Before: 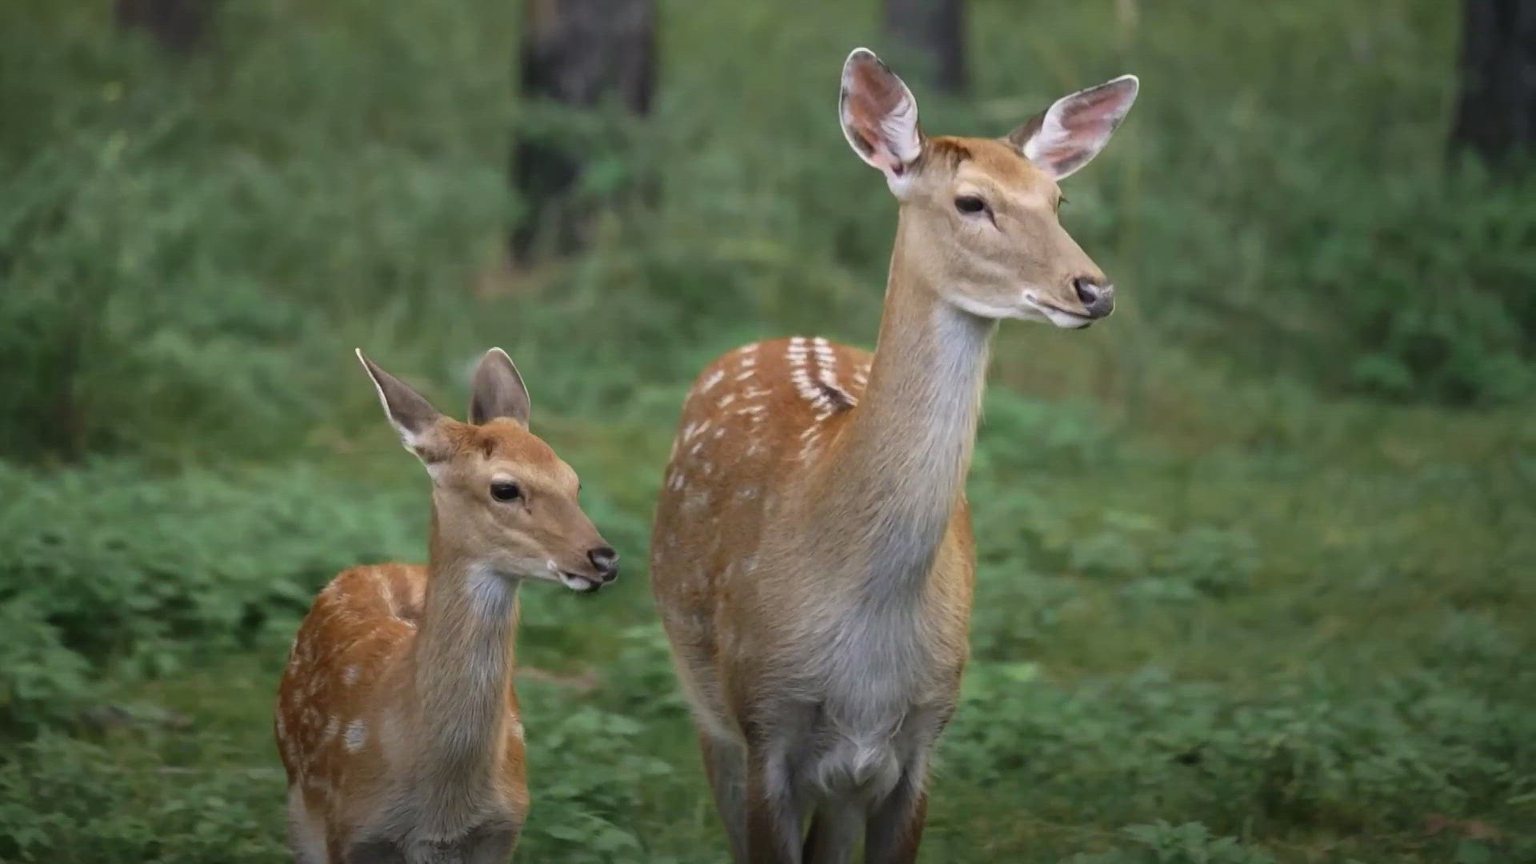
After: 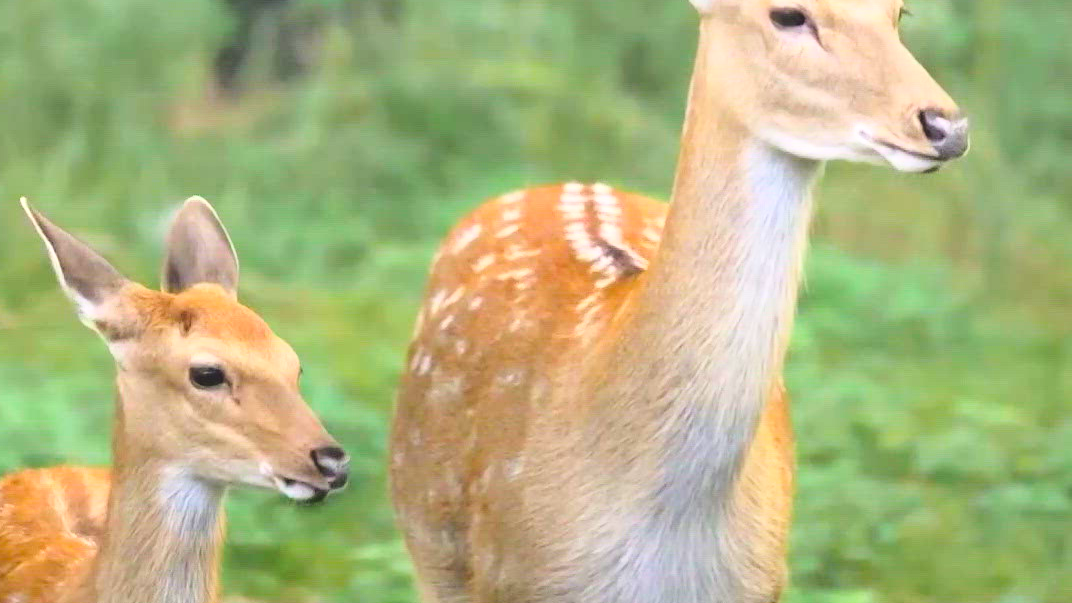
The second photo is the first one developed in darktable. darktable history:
color balance: lift [1.007, 1, 1, 1], gamma [1.097, 1, 1, 1]
base curve: curves: ch0 [(0, 0) (0.028, 0.03) (0.121, 0.232) (0.46, 0.748) (0.859, 0.968) (1, 1)]
color balance rgb: perceptual saturation grading › global saturation 36%, perceptual brilliance grading › global brilliance 10%, global vibrance 20%
crop and rotate: left 22.13%, top 22.054%, right 22.026%, bottom 22.102%
